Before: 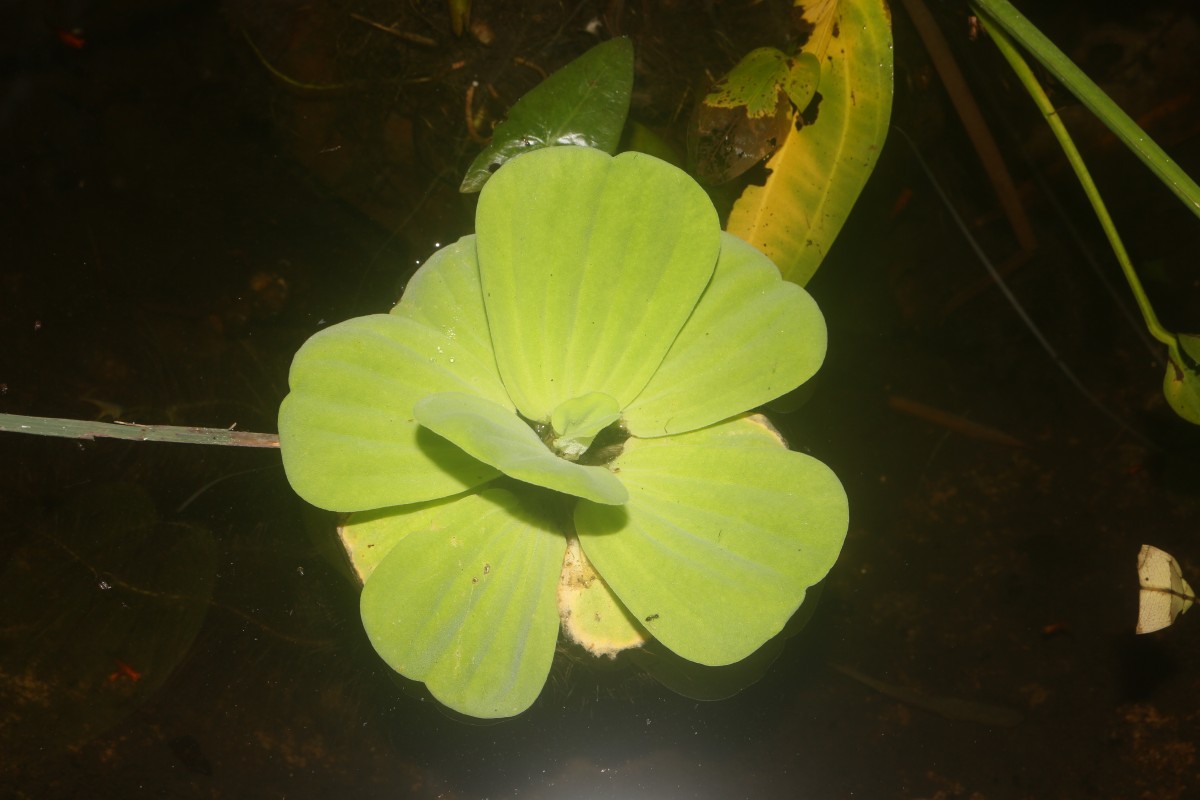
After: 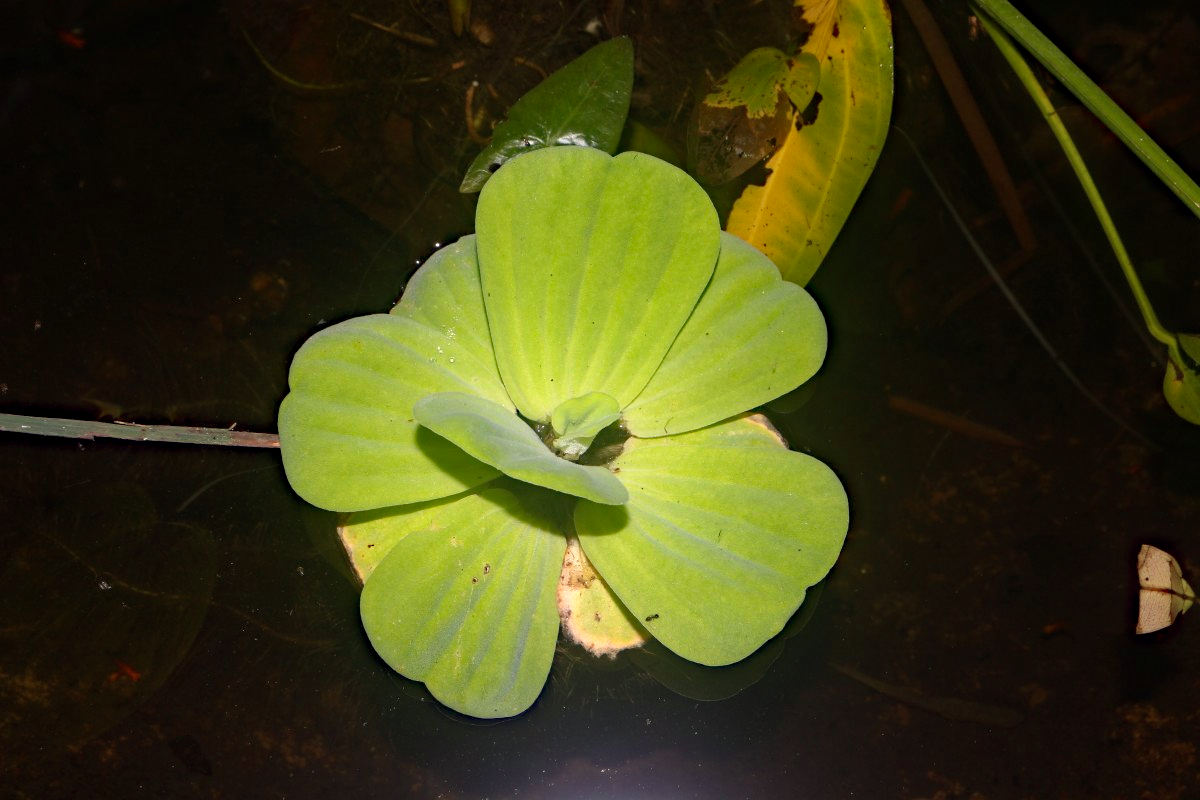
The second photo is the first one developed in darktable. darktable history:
exposure: compensate highlight preservation false
haze removal: strength 0.52, distance 0.922, compatibility mode true, adaptive false
